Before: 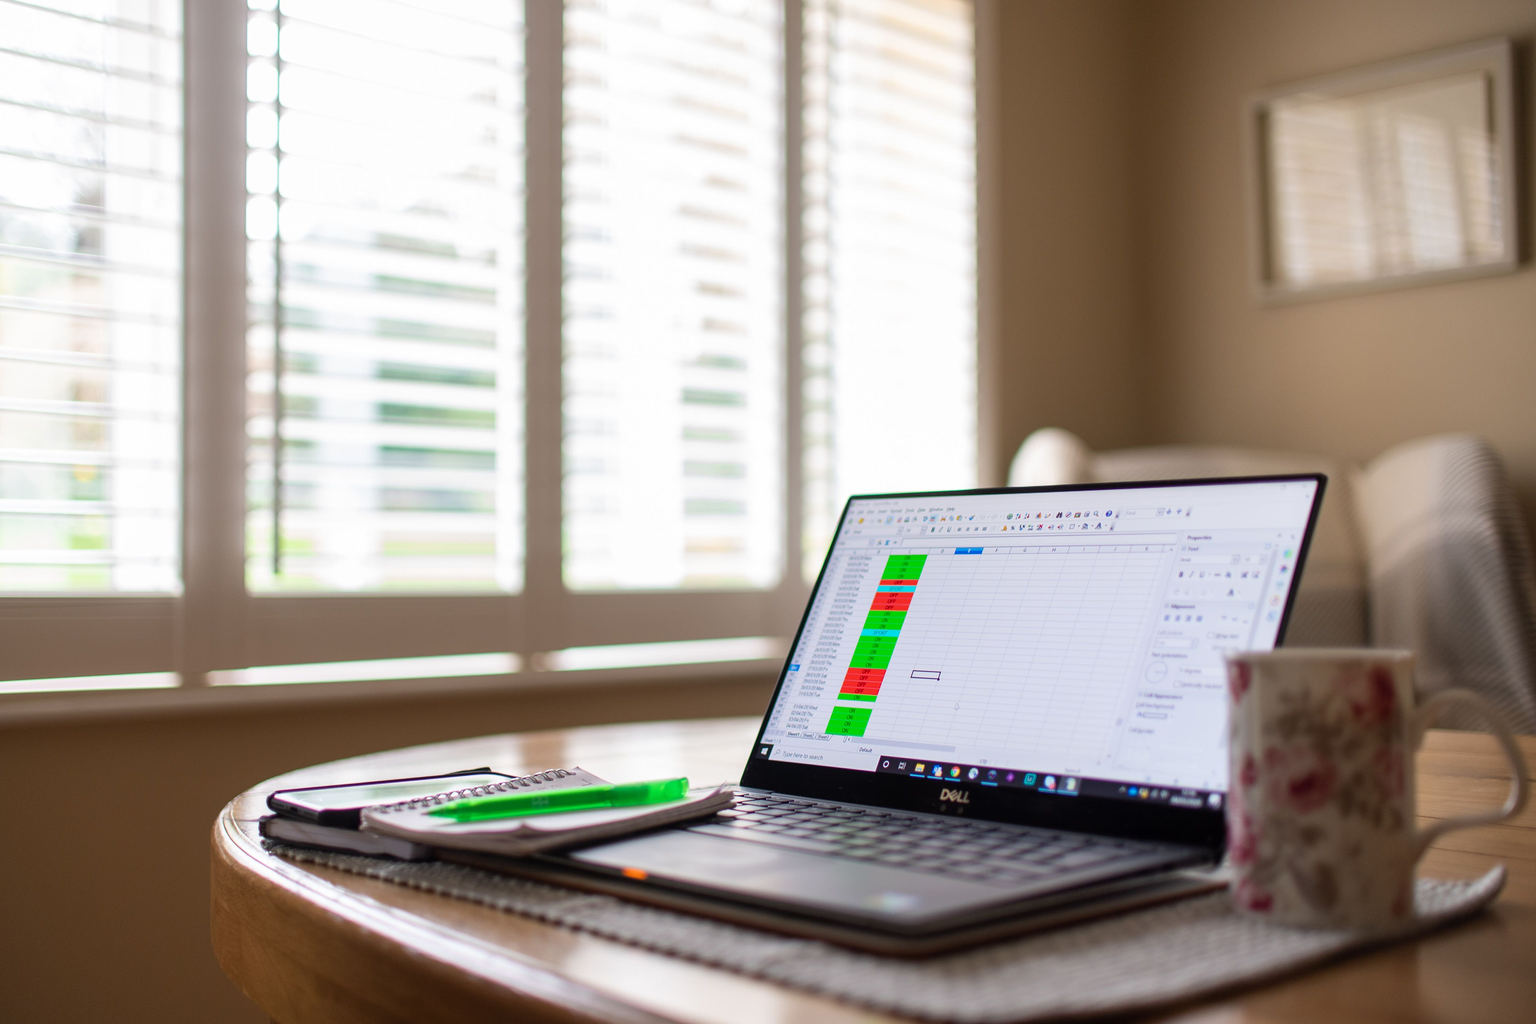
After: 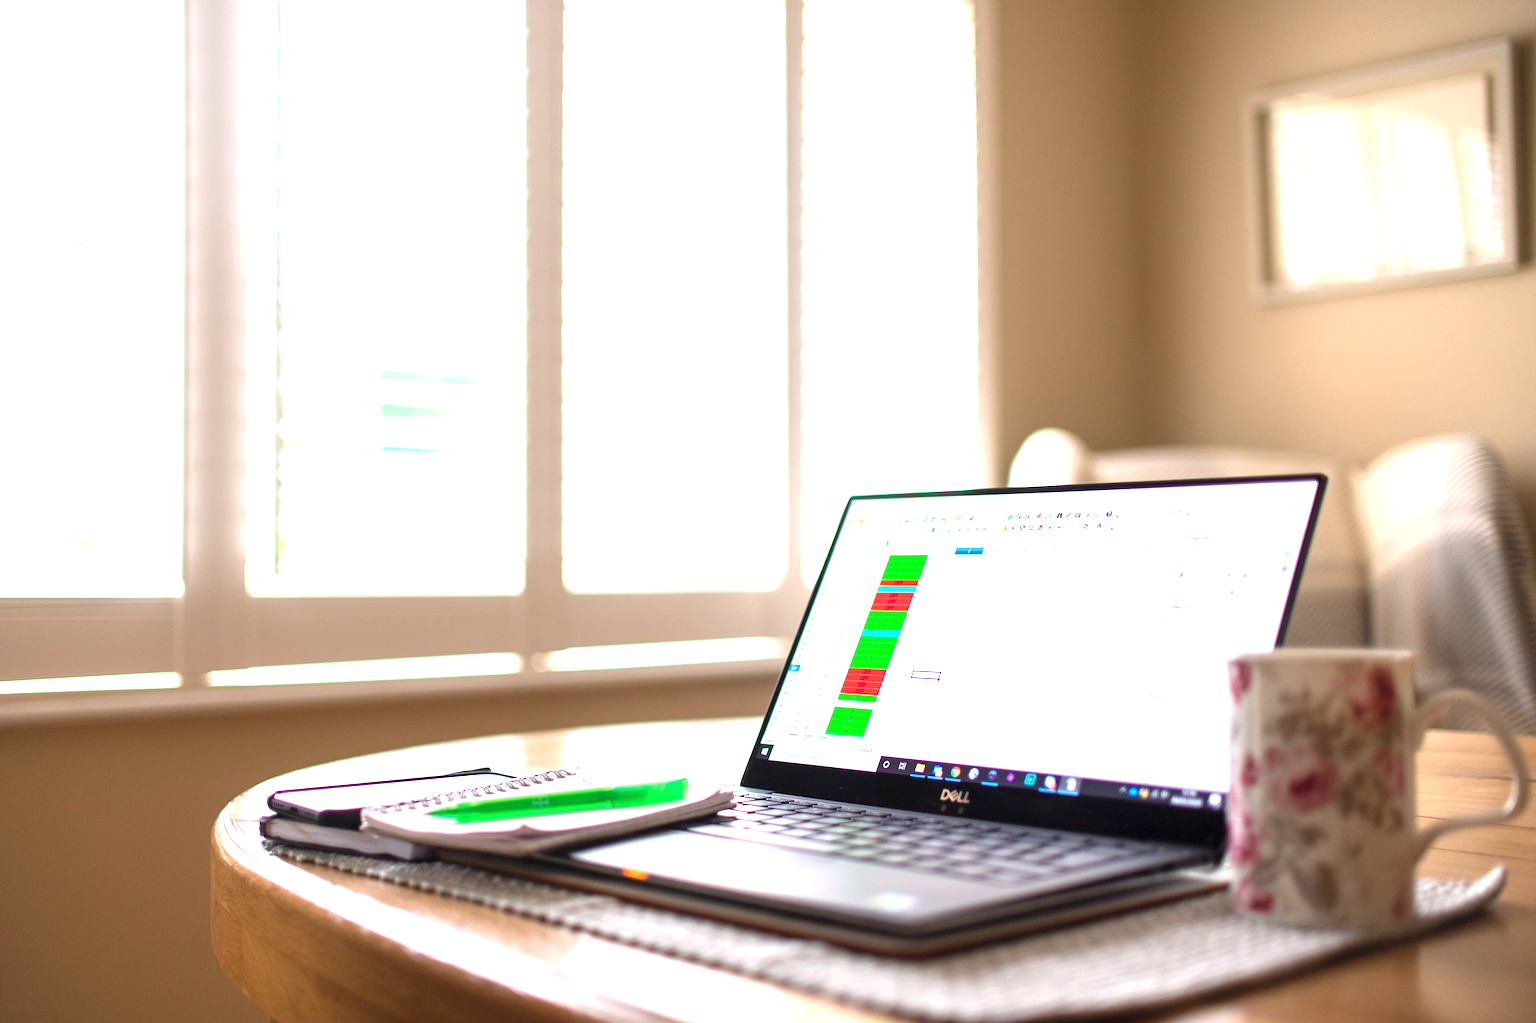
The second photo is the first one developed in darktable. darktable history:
exposure: black level correction 0, exposure 1.374 EV, compensate highlight preservation false
